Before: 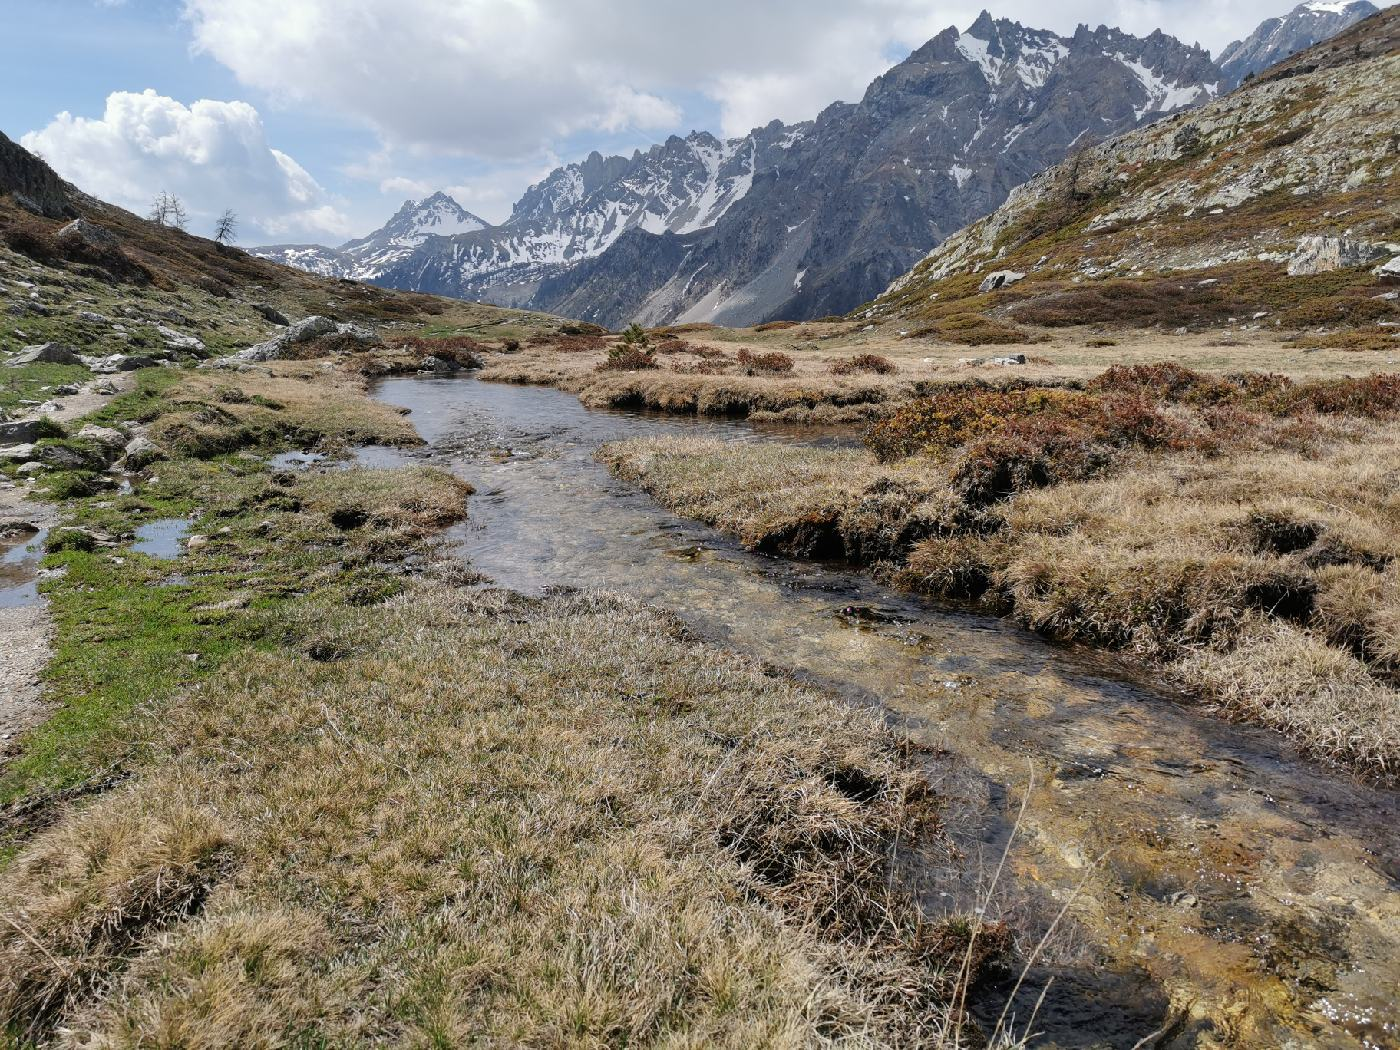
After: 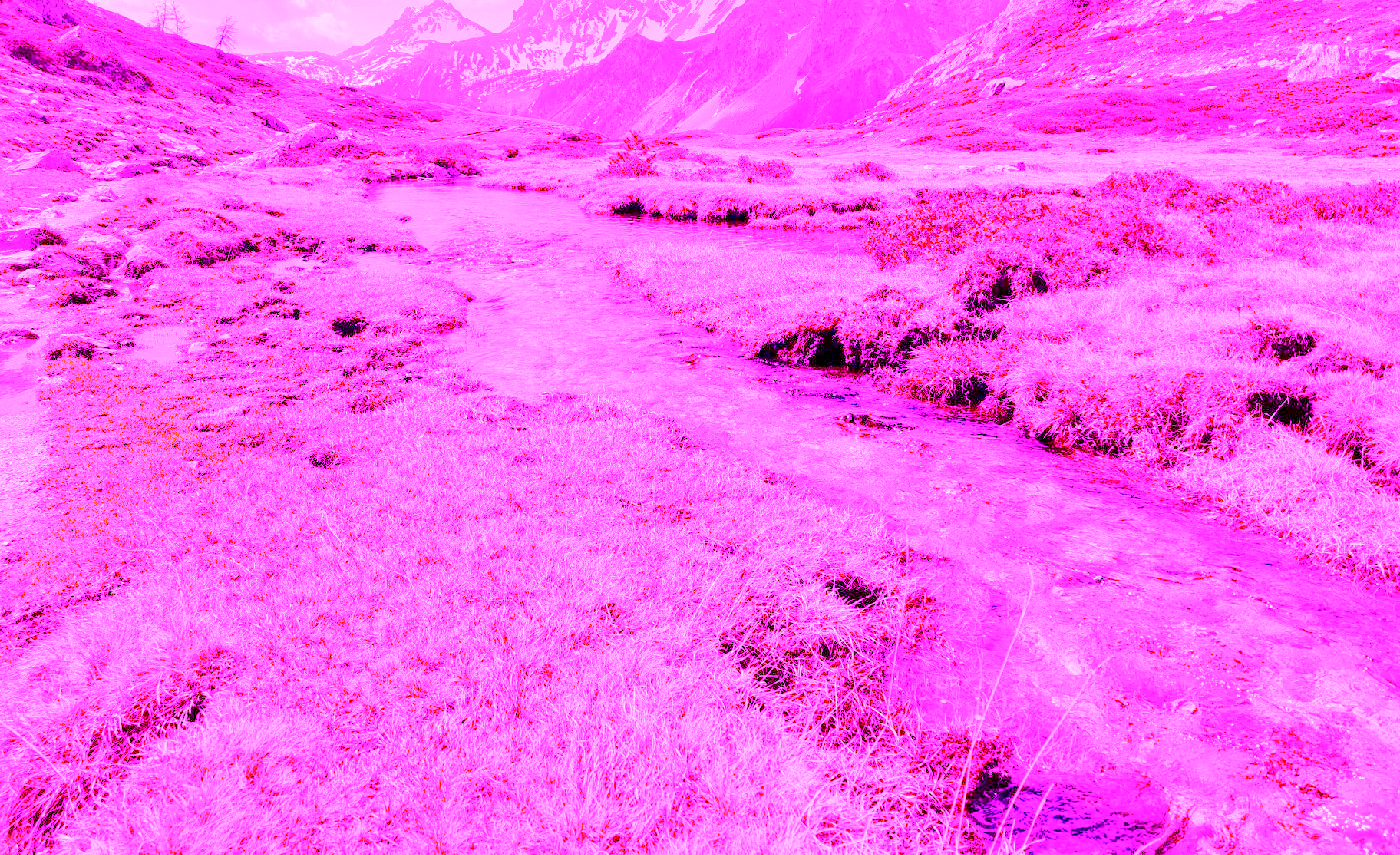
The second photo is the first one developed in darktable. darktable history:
exposure: black level correction 0.009, exposure -0.159 EV, compensate highlight preservation false
white balance: red 8, blue 8
crop and rotate: top 18.507%
